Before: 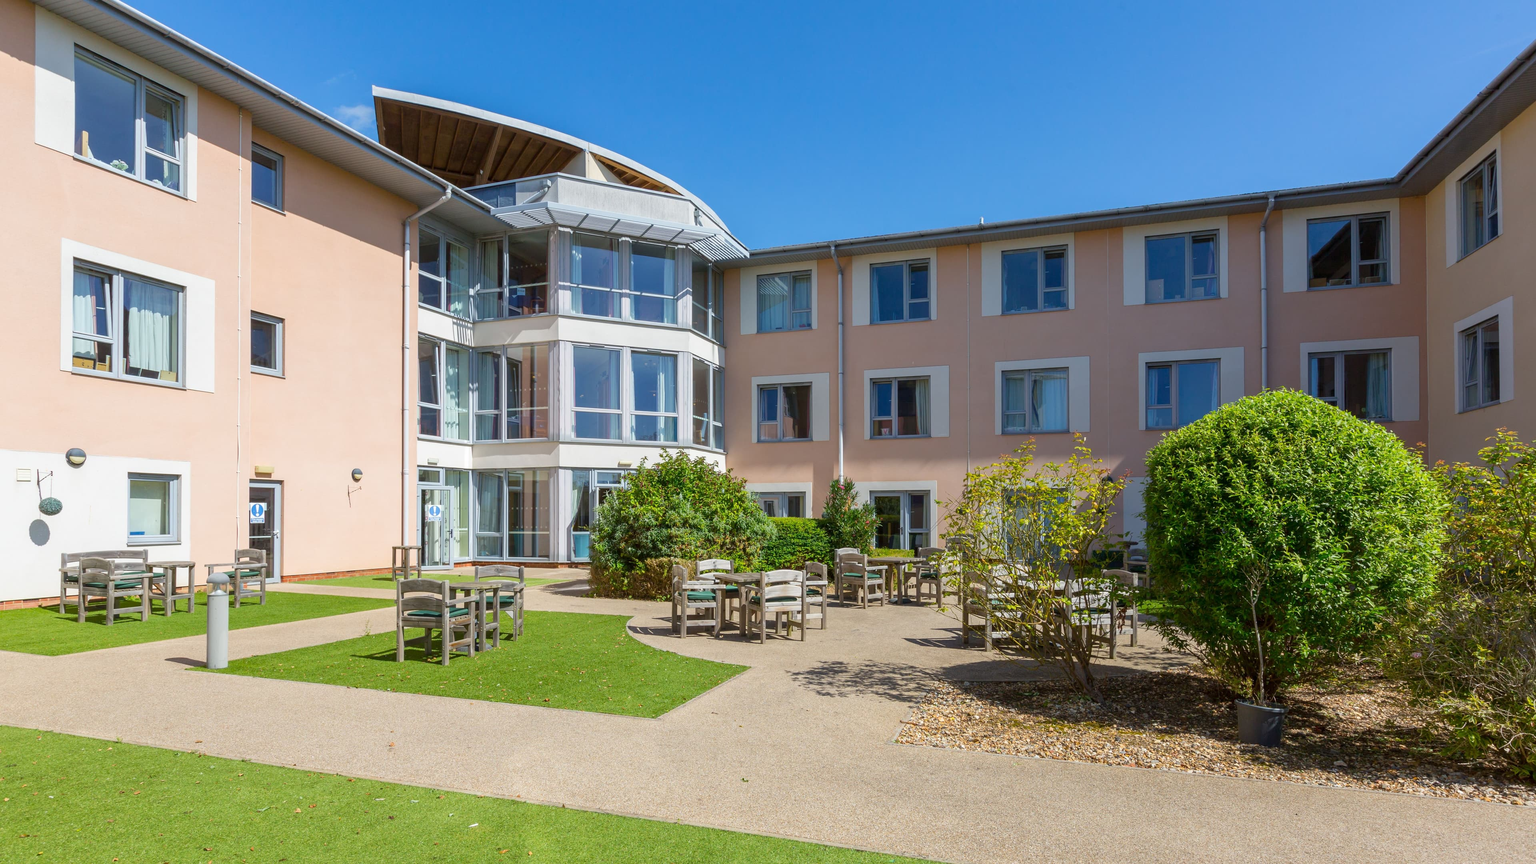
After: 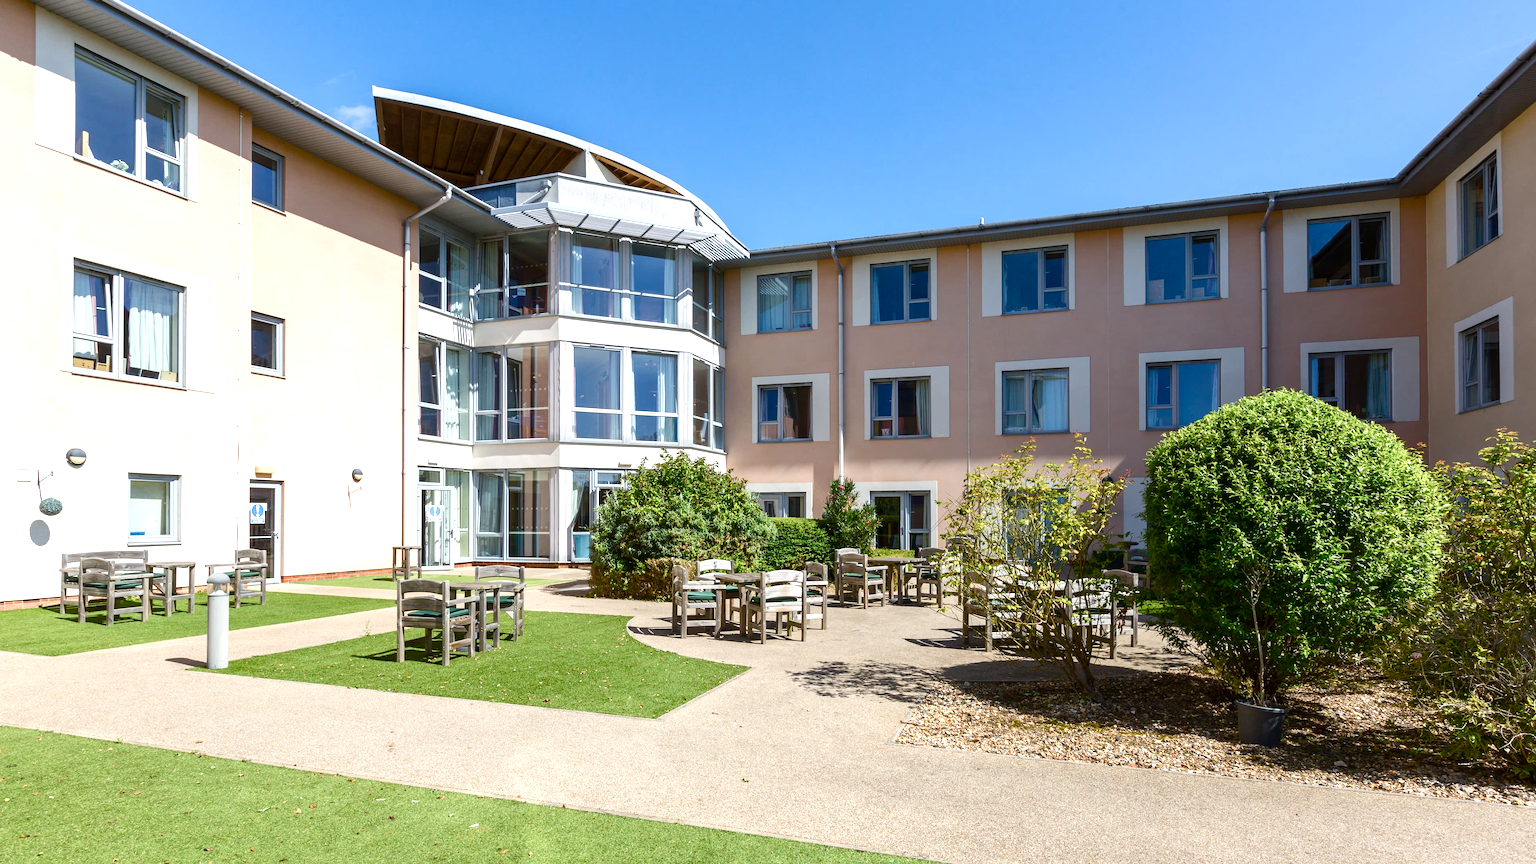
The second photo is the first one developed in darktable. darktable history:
tone equalizer: -8 EV -0.743 EV, -7 EV -0.719 EV, -6 EV -0.6 EV, -5 EV -0.41 EV, -3 EV 0.396 EV, -2 EV 0.6 EV, -1 EV 0.687 EV, +0 EV 0.738 EV, edges refinement/feathering 500, mask exposure compensation -1.57 EV, preserve details no
color balance rgb: perceptual saturation grading › global saturation 20%, perceptual saturation grading › highlights -49.77%, perceptual saturation grading › shadows 25.549%
